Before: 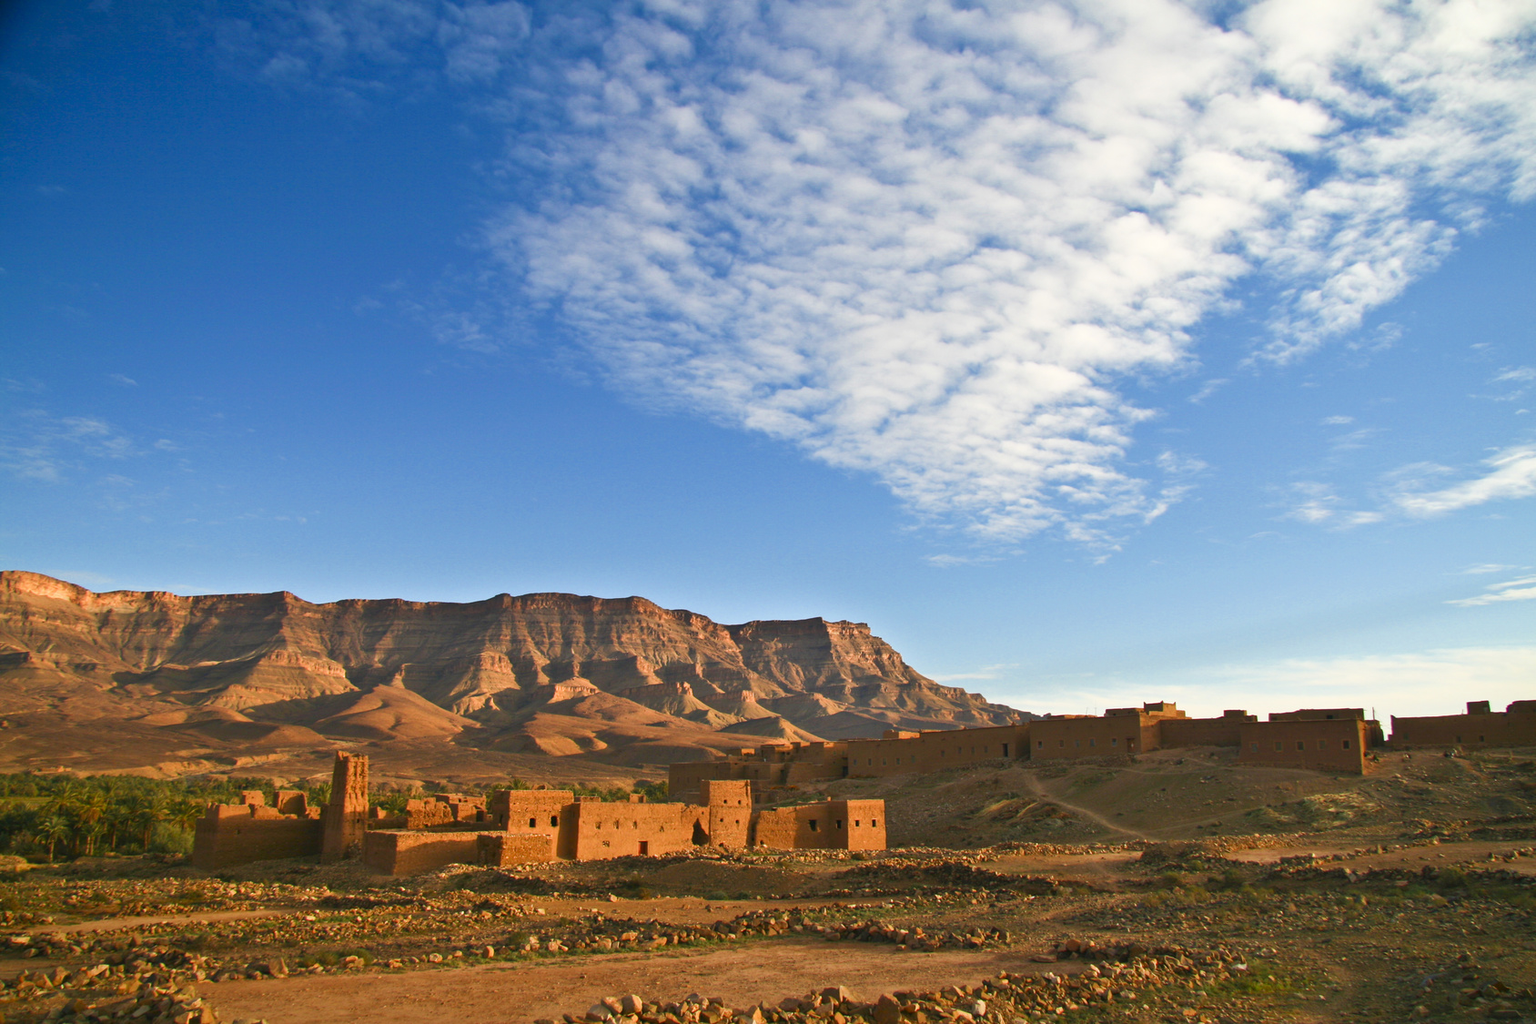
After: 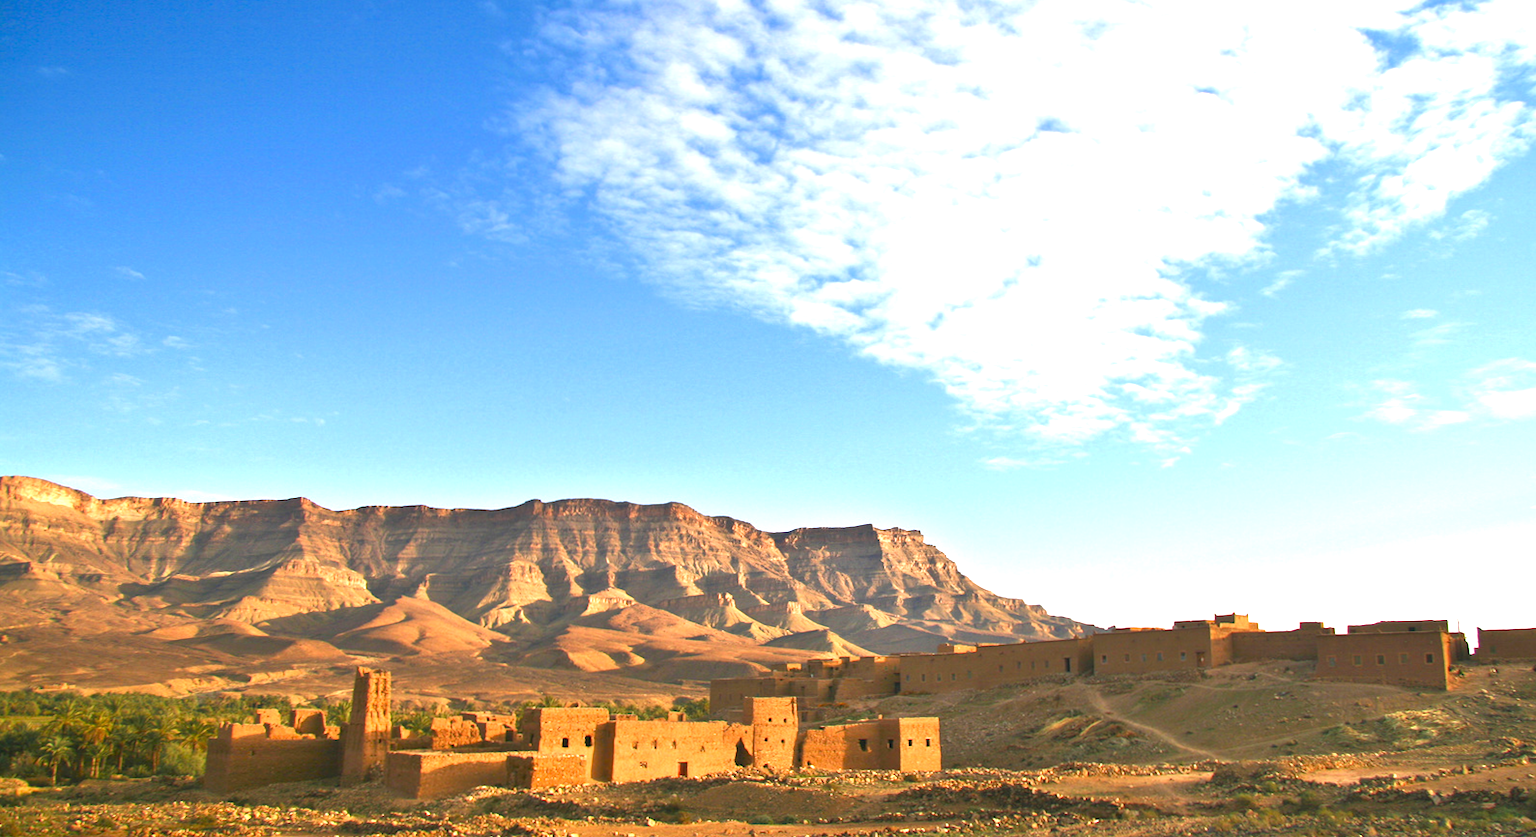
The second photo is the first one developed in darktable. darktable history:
crop and rotate: angle 0.087°, top 12.008%, right 5.621%, bottom 10.802%
exposure: exposure 1.149 EV, compensate highlight preservation false
